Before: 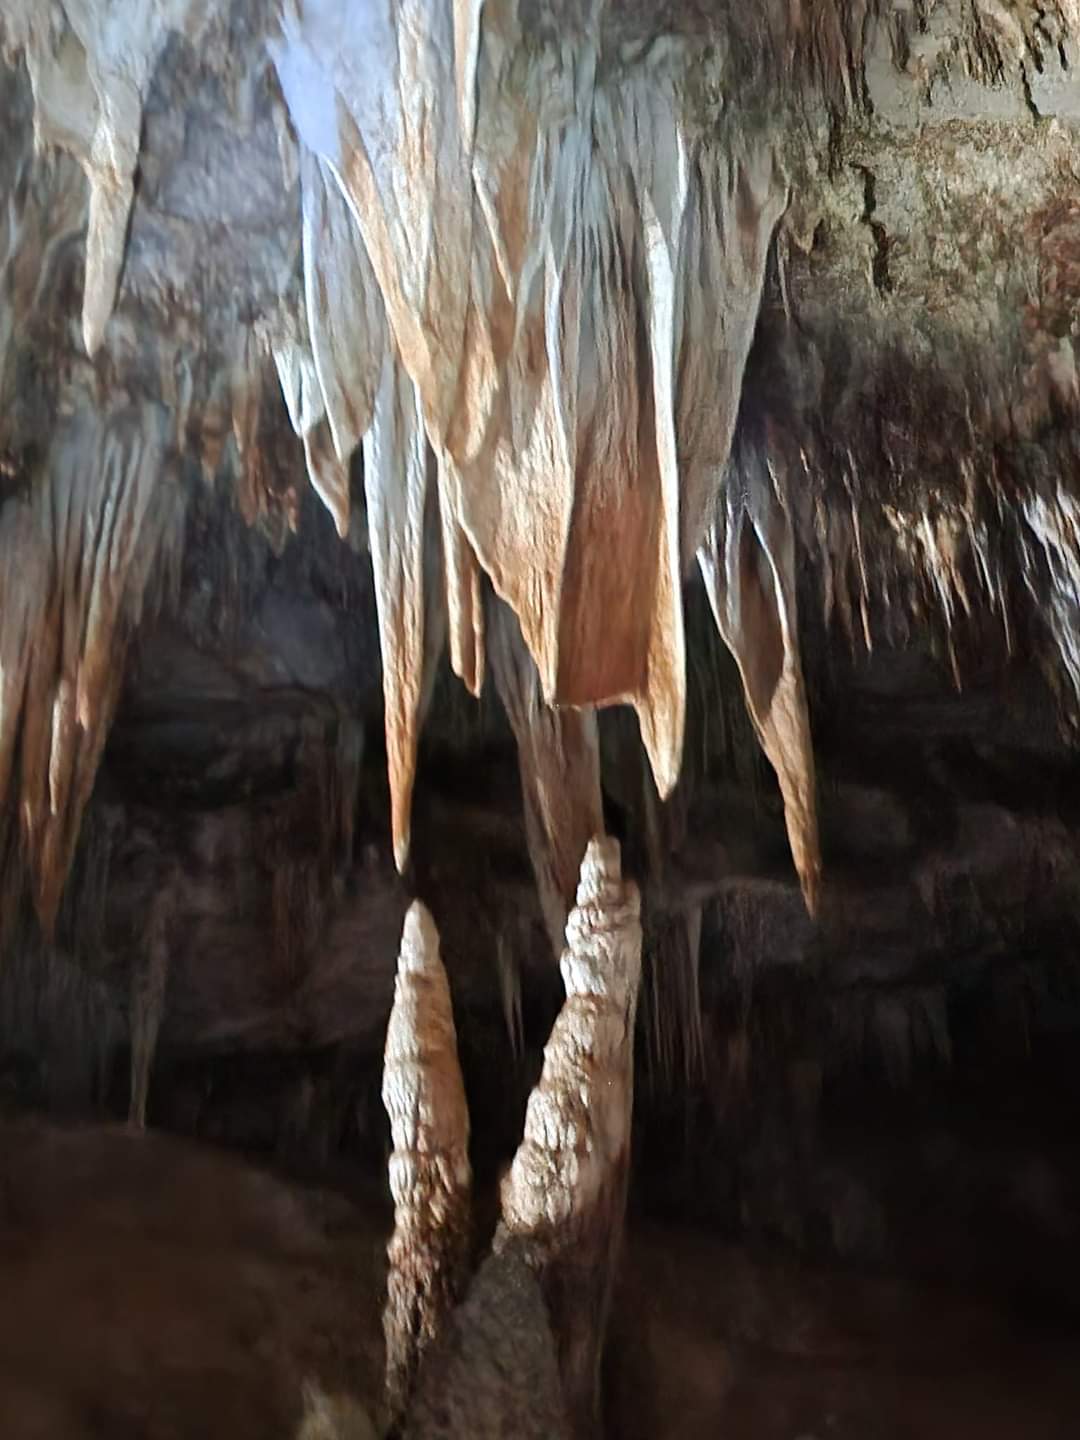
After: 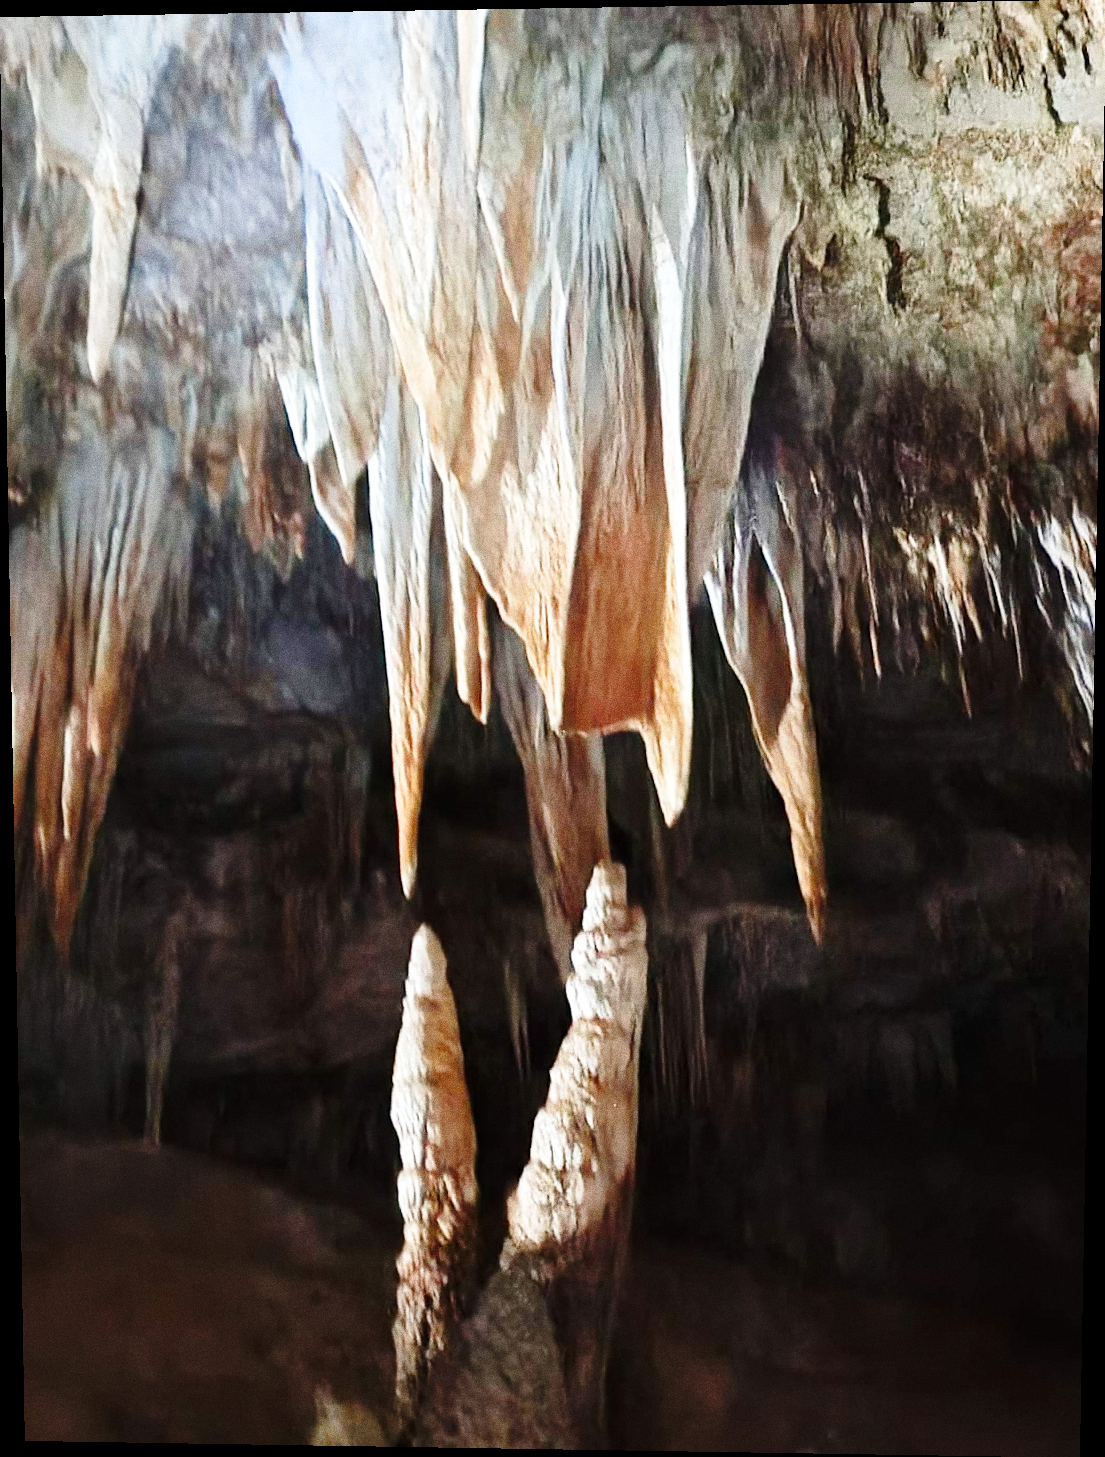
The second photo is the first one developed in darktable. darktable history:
rotate and perspective: lens shift (vertical) 0.048, lens shift (horizontal) -0.024, automatic cropping off
grain: coarseness 0.09 ISO, strength 40%
base curve: curves: ch0 [(0, 0) (0.028, 0.03) (0.121, 0.232) (0.46, 0.748) (0.859, 0.968) (1, 1)], preserve colors none
